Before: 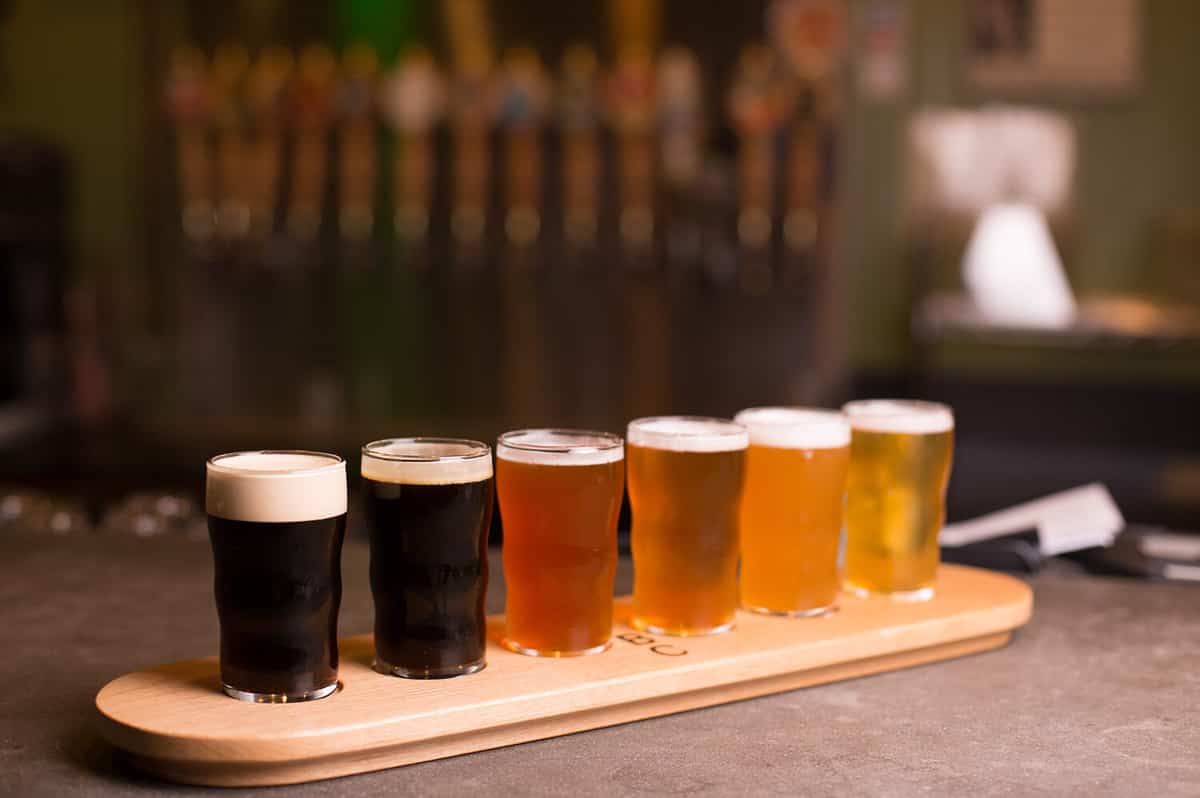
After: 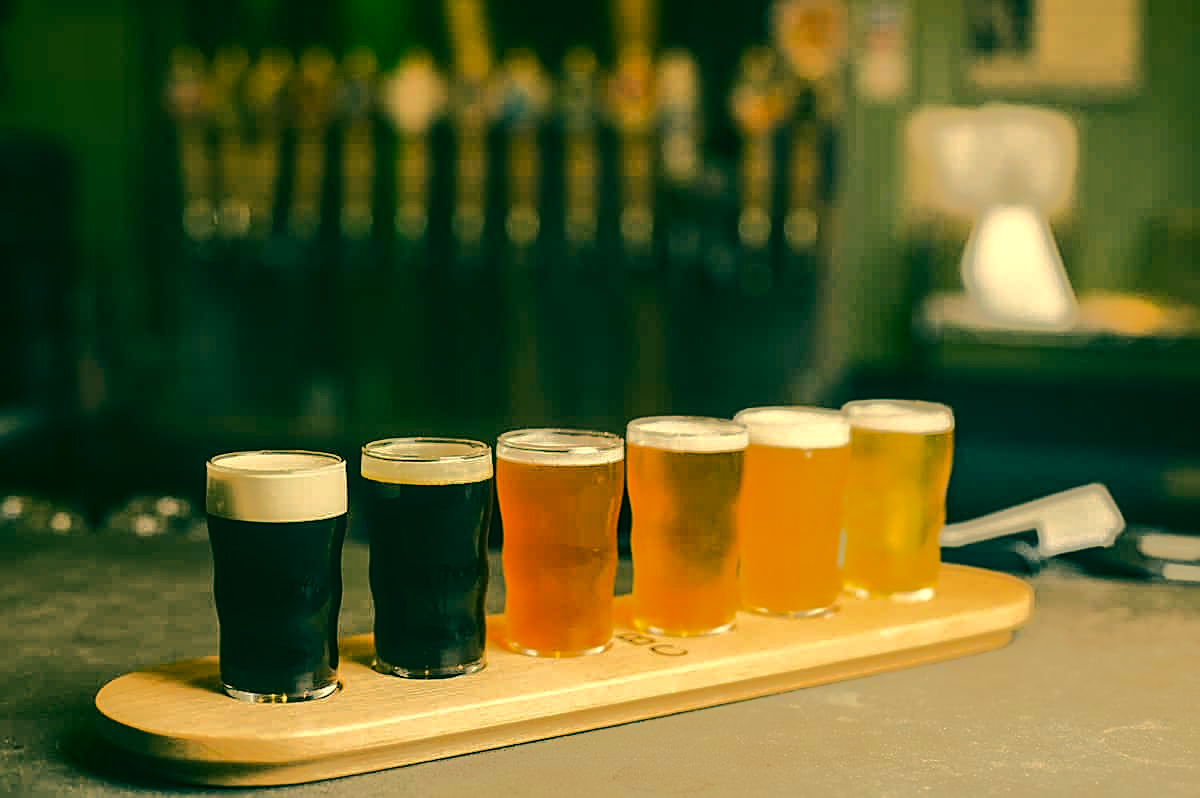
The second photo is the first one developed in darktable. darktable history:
tone equalizer: -8 EV -0.535 EV, -7 EV -0.29 EV, -6 EV -0.121 EV, -5 EV 0.396 EV, -4 EV 0.957 EV, -3 EV 0.825 EV, -2 EV -0.014 EV, -1 EV 0.132 EV, +0 EV -0.026 EV, edges refinement/feathering 500, mask exposure compensation -1.57 EV, preserve details no
color correction: highlights a* 1.95, highlights b* 34.65, shadows a* -36.94, shadows b* -5.32
local contrast: on, module defaults
sharpen: on, module defaults
